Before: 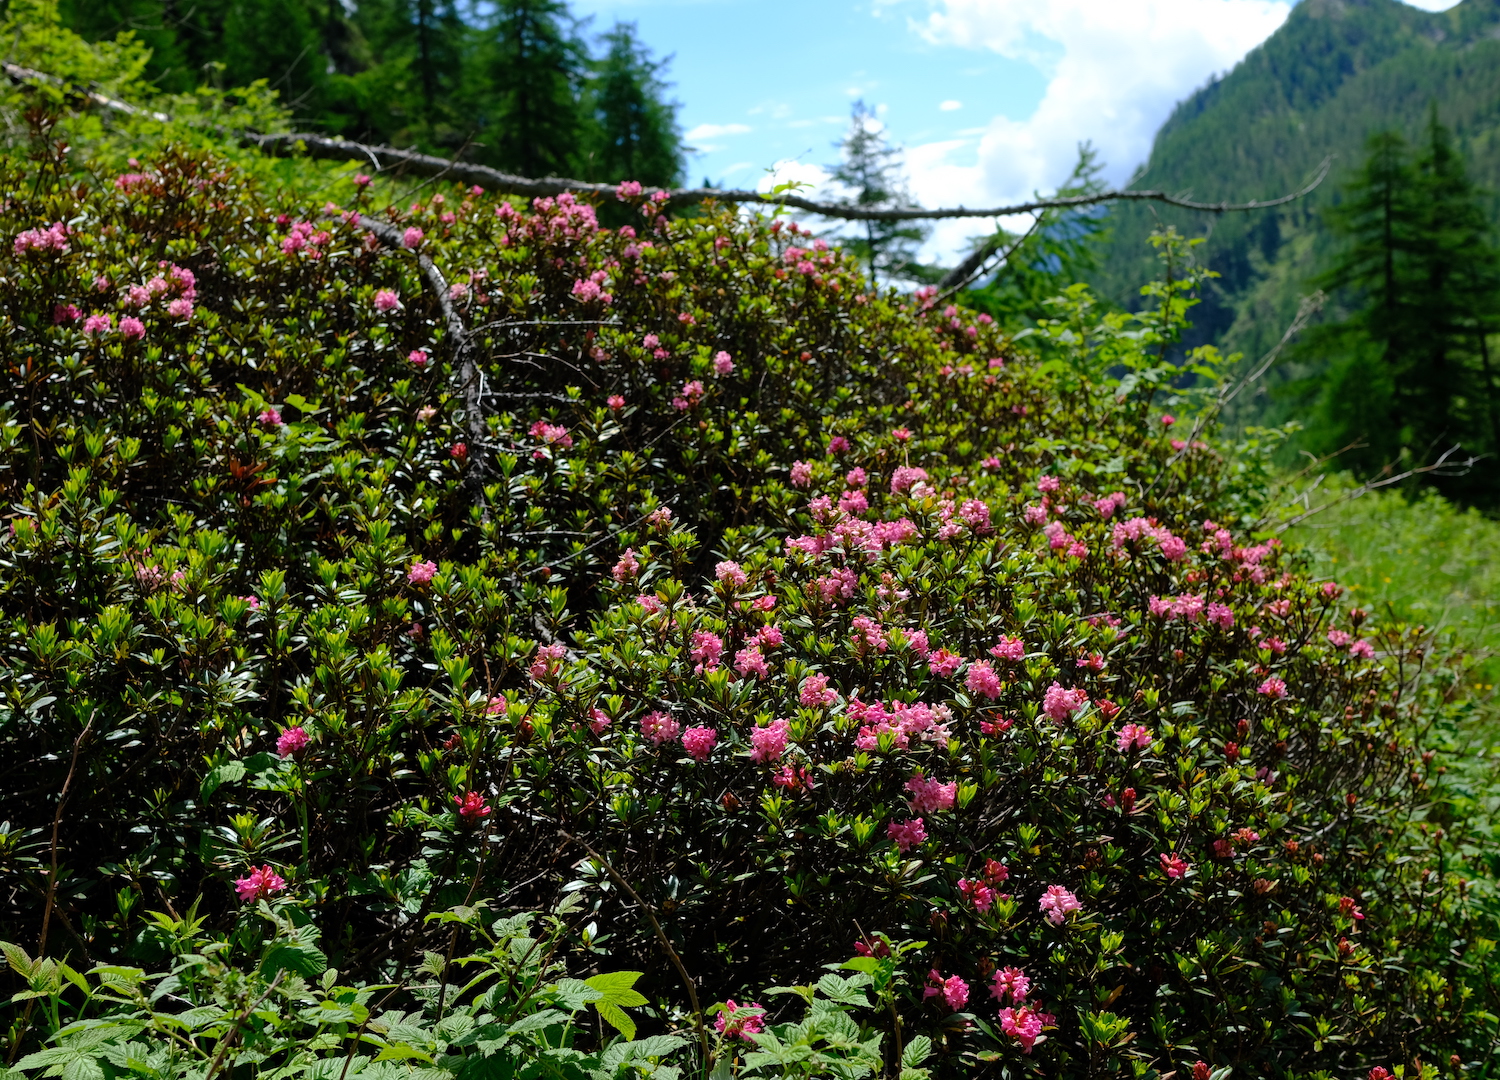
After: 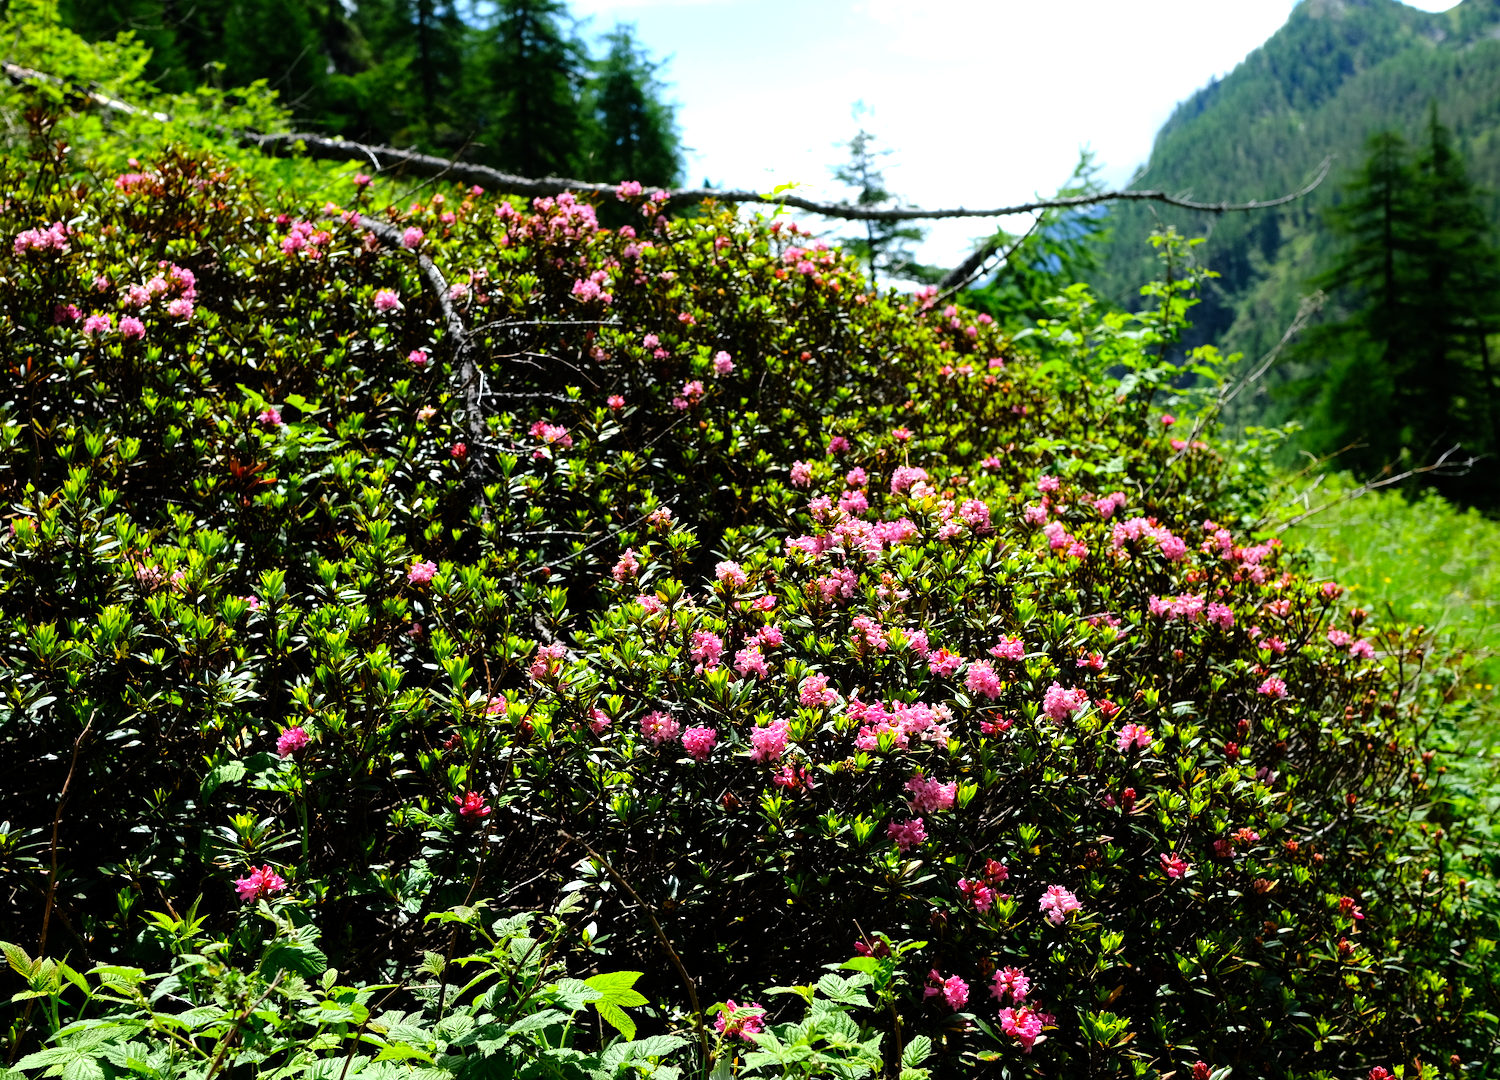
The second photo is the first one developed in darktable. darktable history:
tone equalizer: -8 EV -1.1 EV, -7 EV -1.03 EV, -6 EV -0.904 EV, -5 EV -0.558 EV, -3 EV 0.584 EV, -2 EV 0.851 EV, -1 EV 0.991 EV, +0 EV 1.08 EV, mask exposure compensation -0.514 EV
color zones: curves: ch0 [(0.224, 0.526) (0.75, 0.5)]; ch1 [(0.055, 0.526) (0.224, 0.761) (0.377, 0.526) (0.75, 0.5)]
